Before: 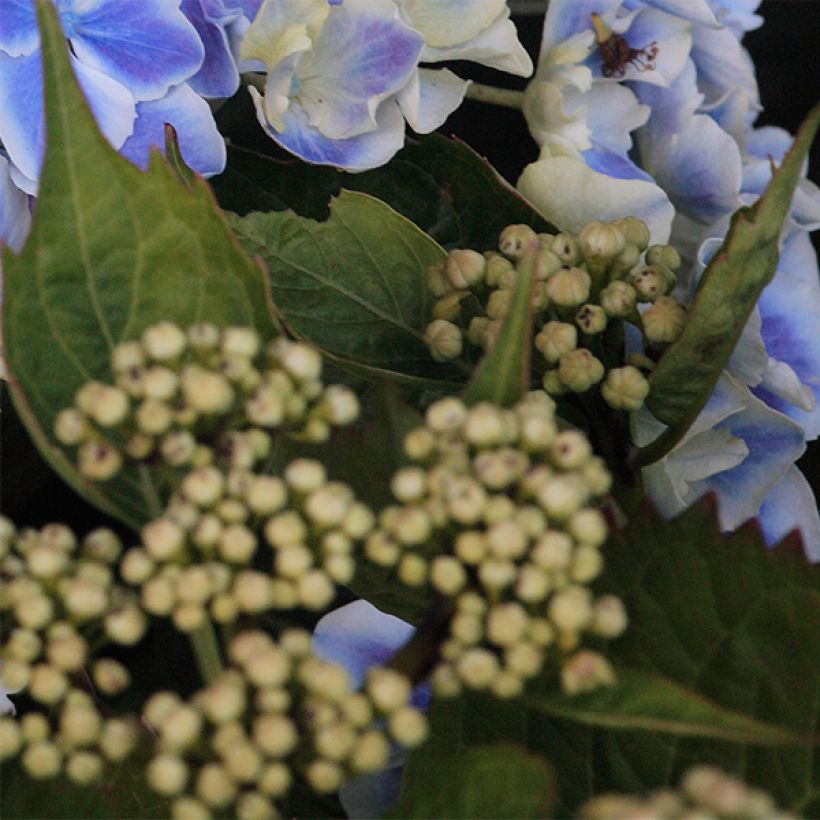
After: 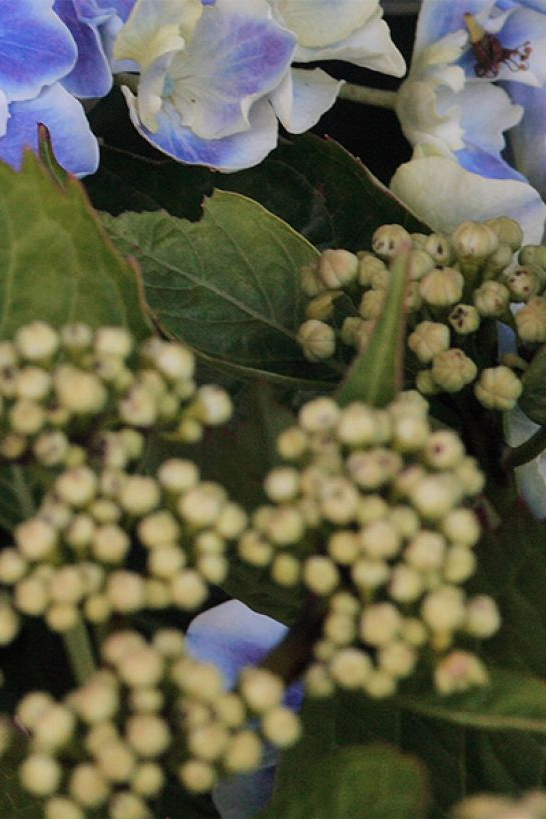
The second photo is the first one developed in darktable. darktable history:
shadows and highlights: soften with gaussian
crop and rotate: left 15.538%, right 17.805%
